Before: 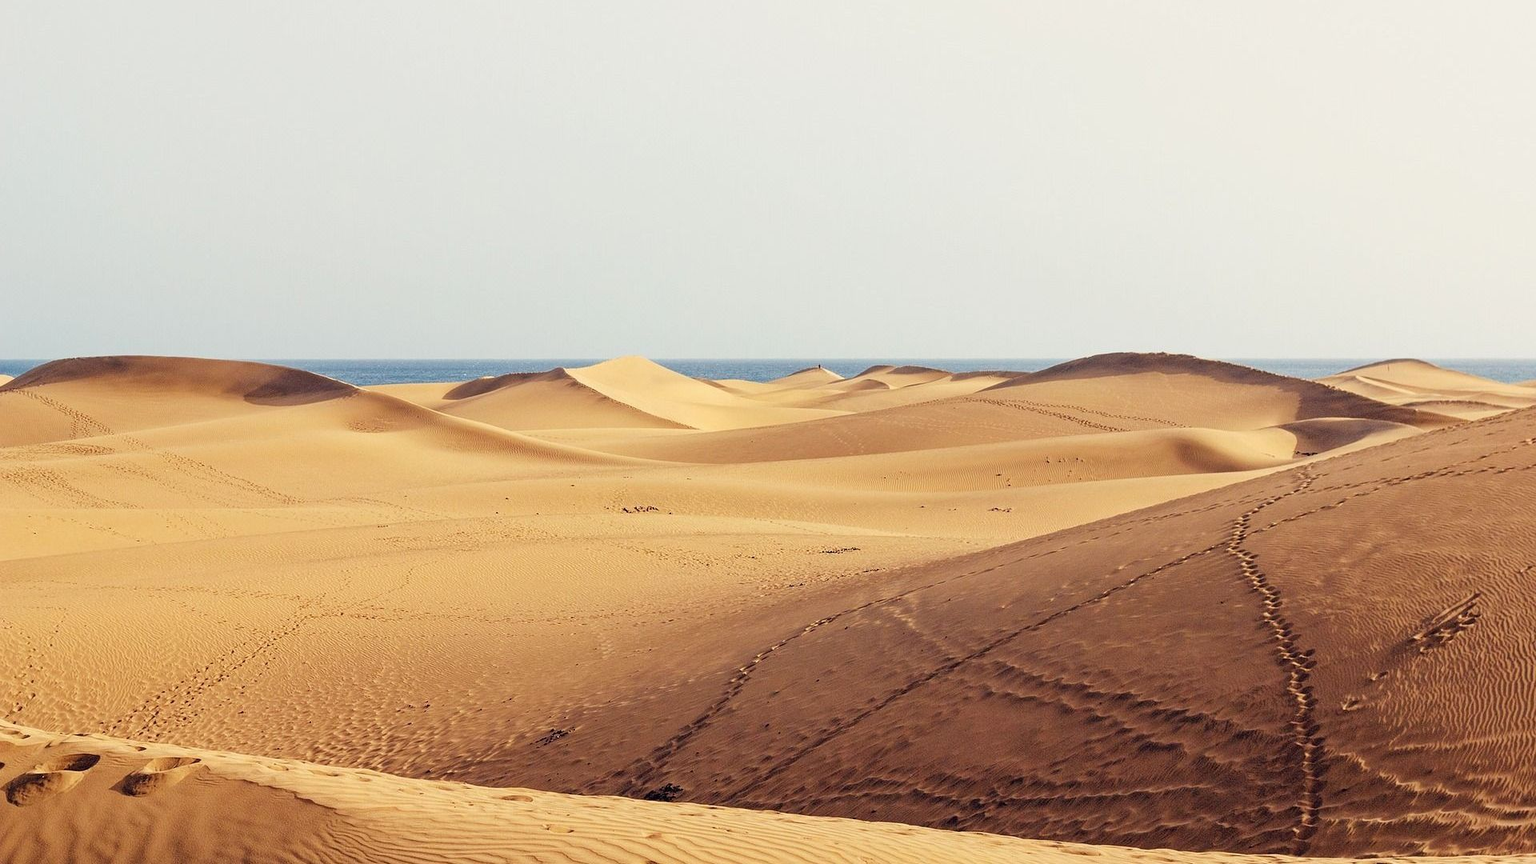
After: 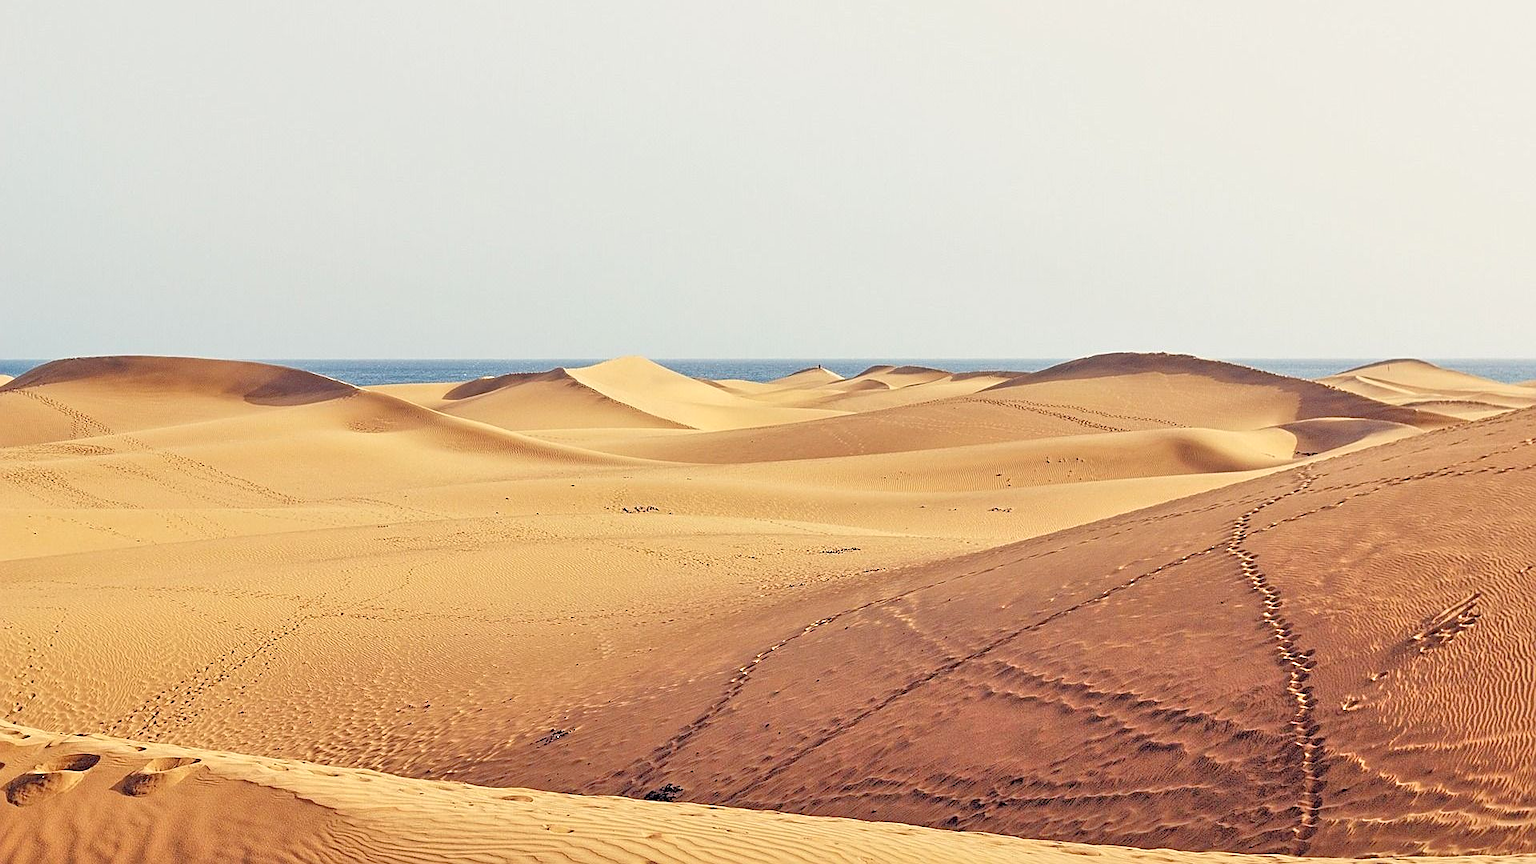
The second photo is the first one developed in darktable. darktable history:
tone equalizer: -7 EV 0.15 EV, -6 EV 0.6 EV, -5 EV 1.15 EV, -4 EV 1.33 EV, -3 EV 1.15 EV, -2 EV 0.6 EV, -1 EV 0.15 EV, mask exposure compensation -0.5 EV
sharpen: on, module defaults
